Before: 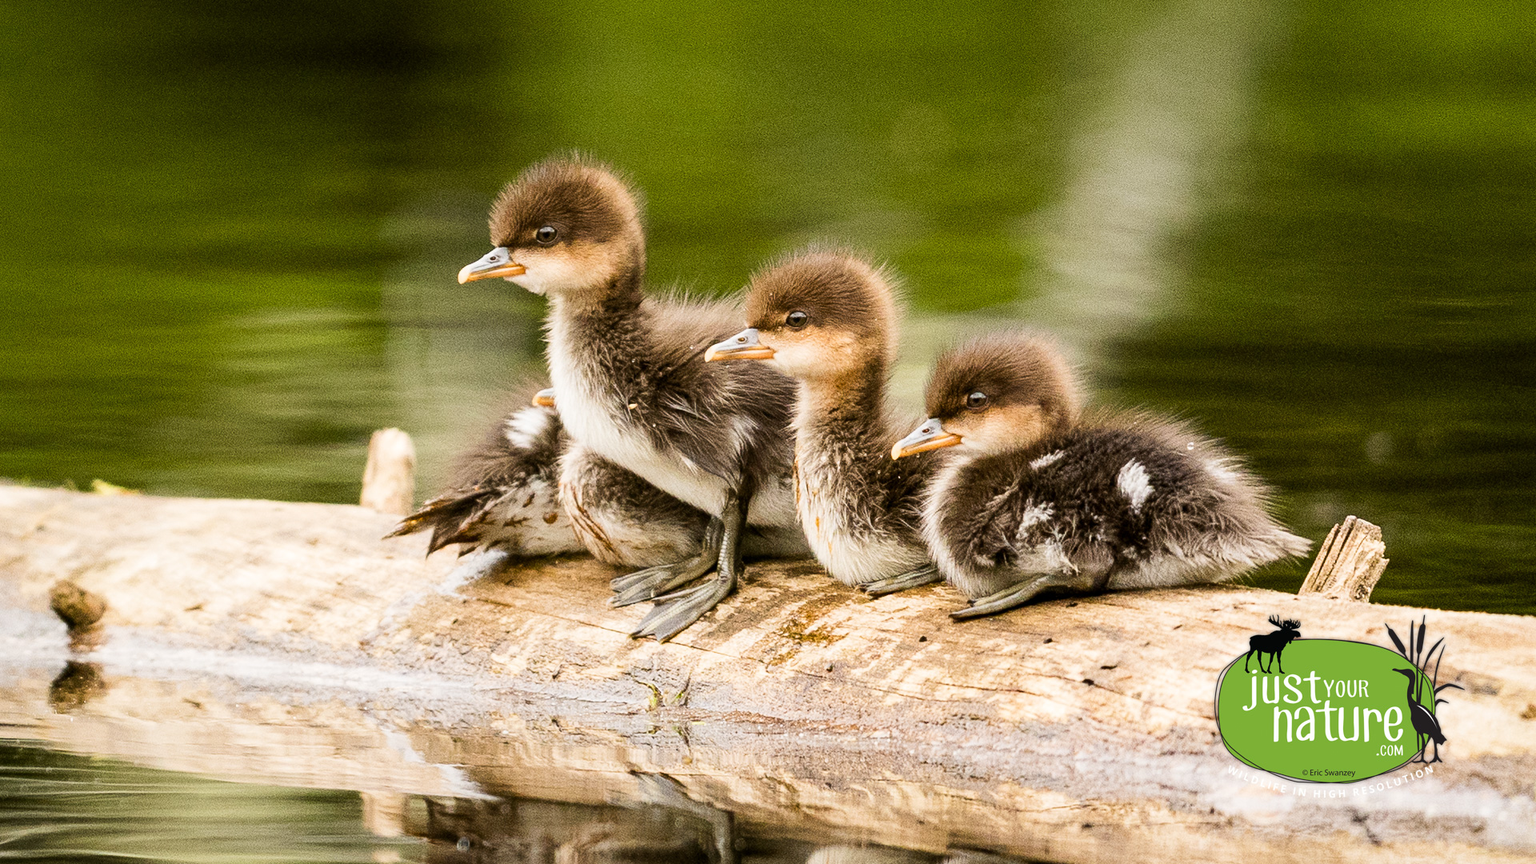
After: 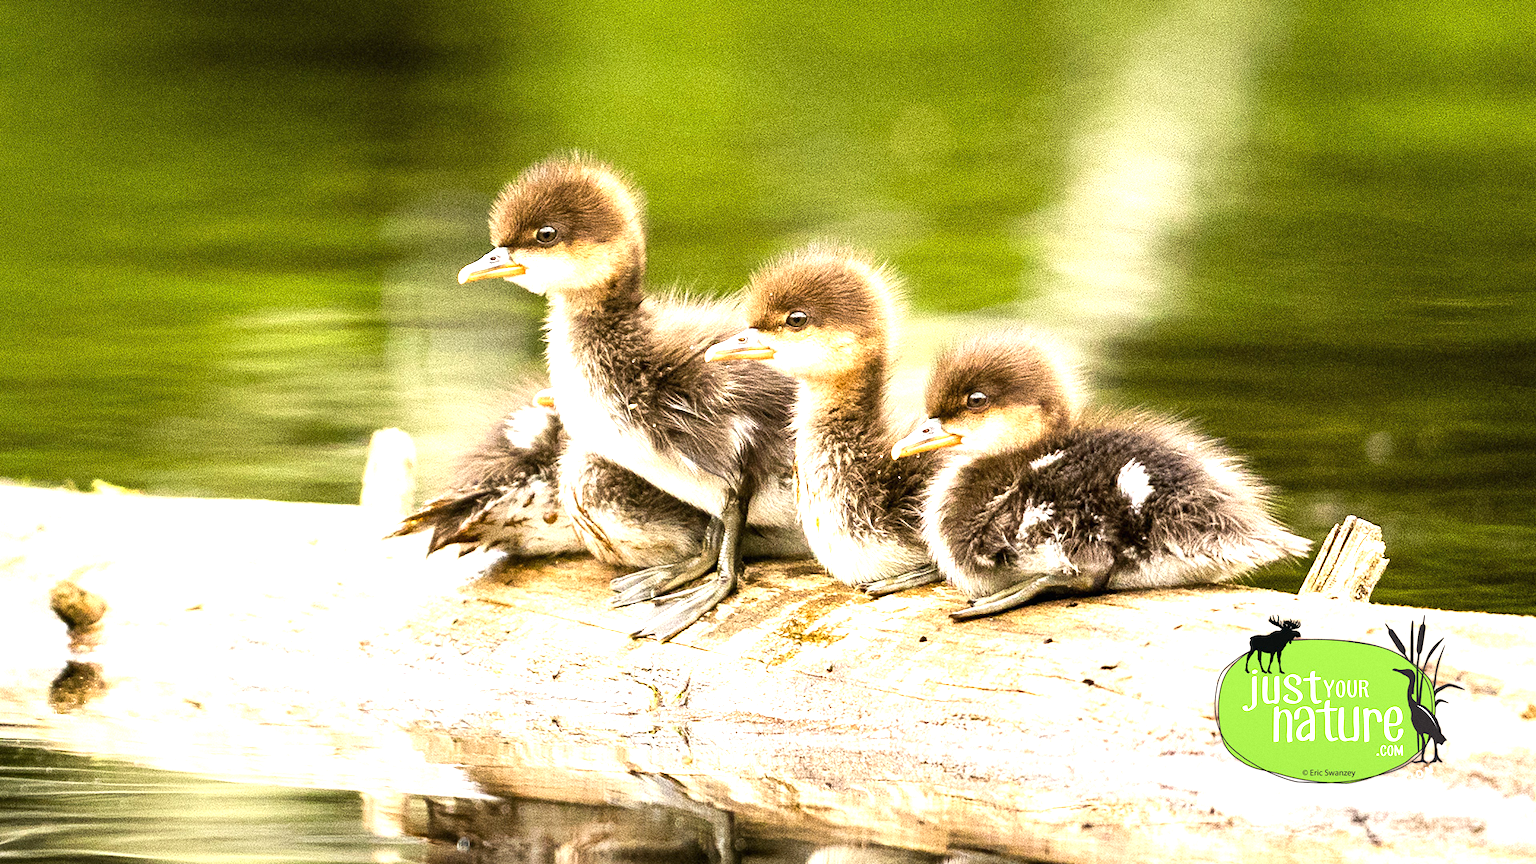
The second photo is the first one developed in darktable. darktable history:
exposure: black level correction 0, exposure 1.4 EV, compensate highlight preservation false
grain: on, module defaults
graduated density: rotation -180°, offset 27.42
